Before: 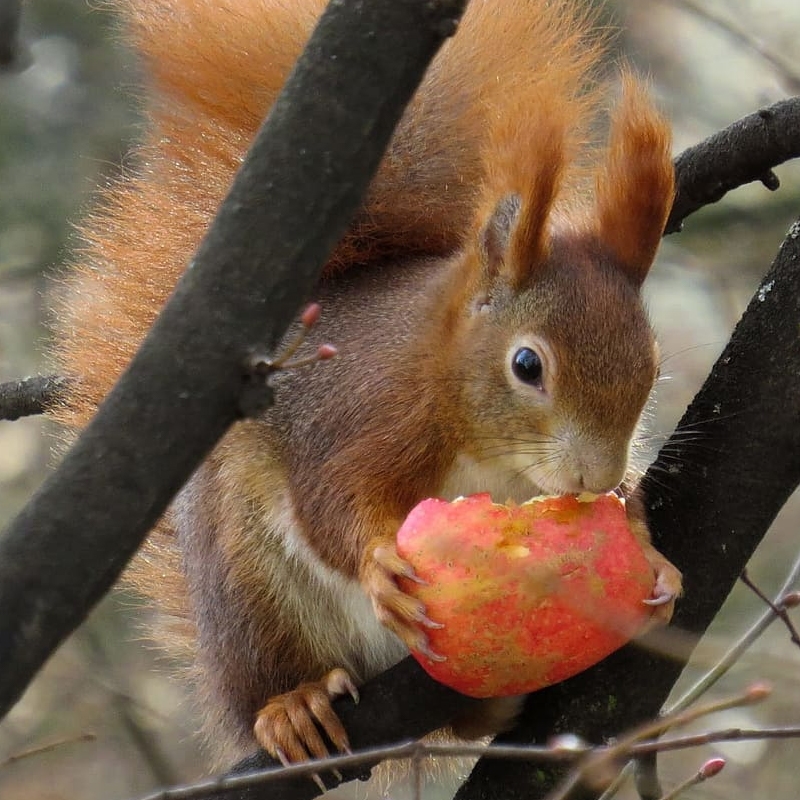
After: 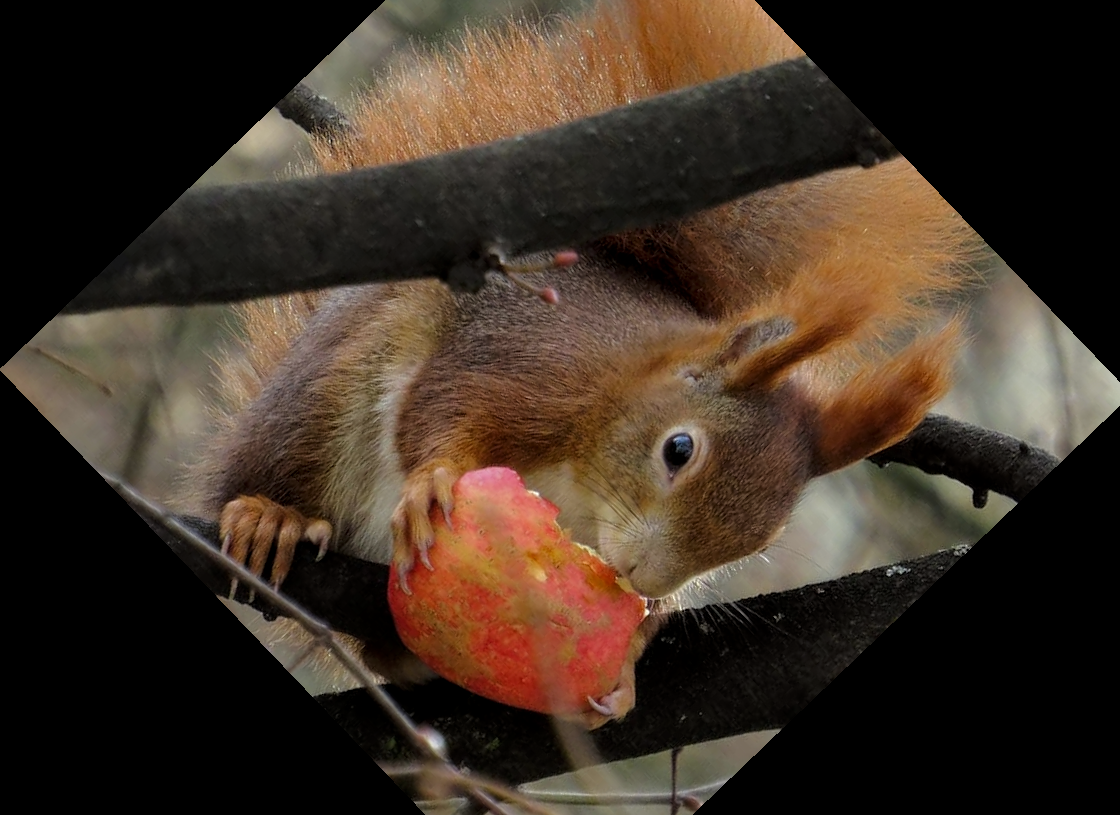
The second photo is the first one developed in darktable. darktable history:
crop and rotate: angle -46.26°, top 16.234%, right 0.912%, bottom 11.704%
local contrast: highlights 100%, shadows 100%, detail 120%, midtone range 0.2
tone curve: curves: ch0 [(0, 0) (0.004, 0.001) (0.133, 0.112) (0.325, 0.362) (0.832, 0.893) (1, 1)], color space Lab, linked channels, preserve colors none
base curve: curves: ch0 [(0, 0) (0.841, 0.609) (1, 1)]
